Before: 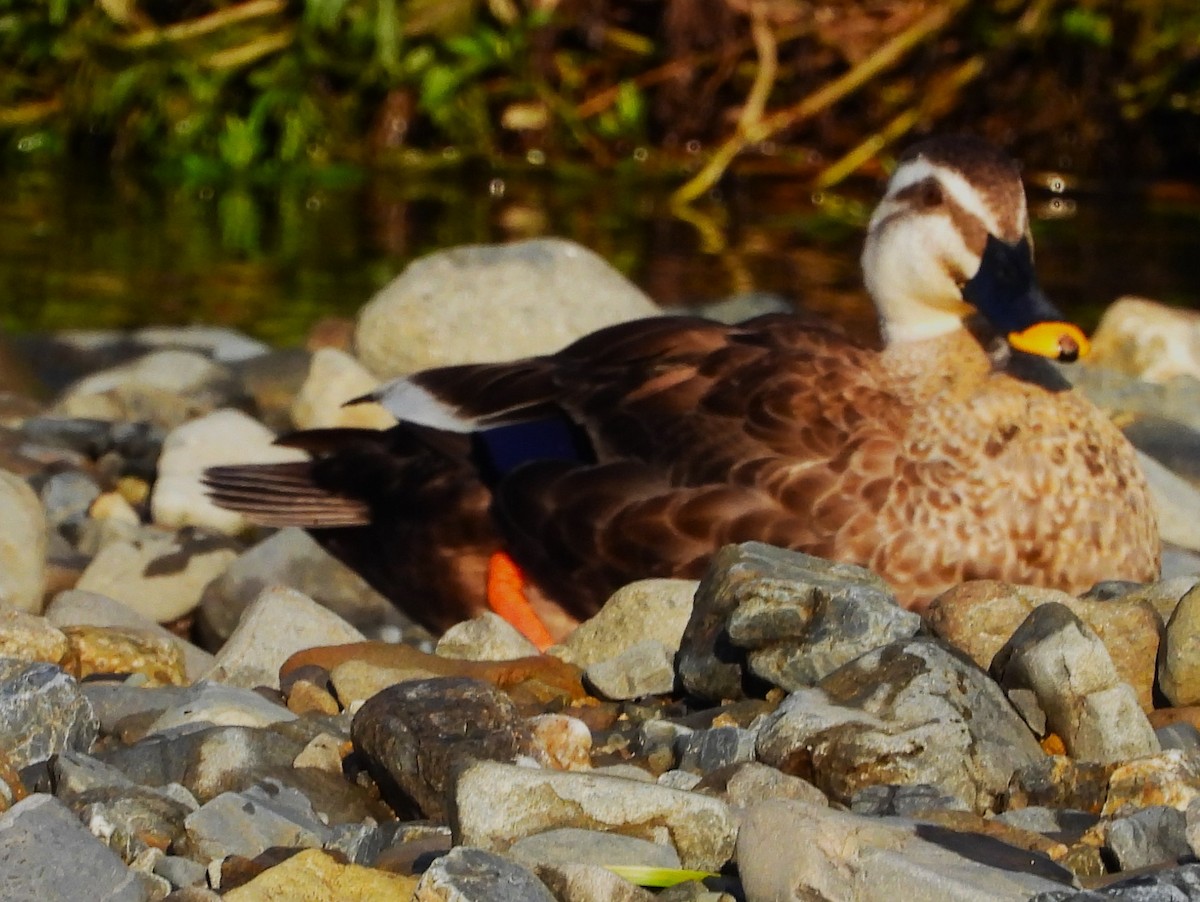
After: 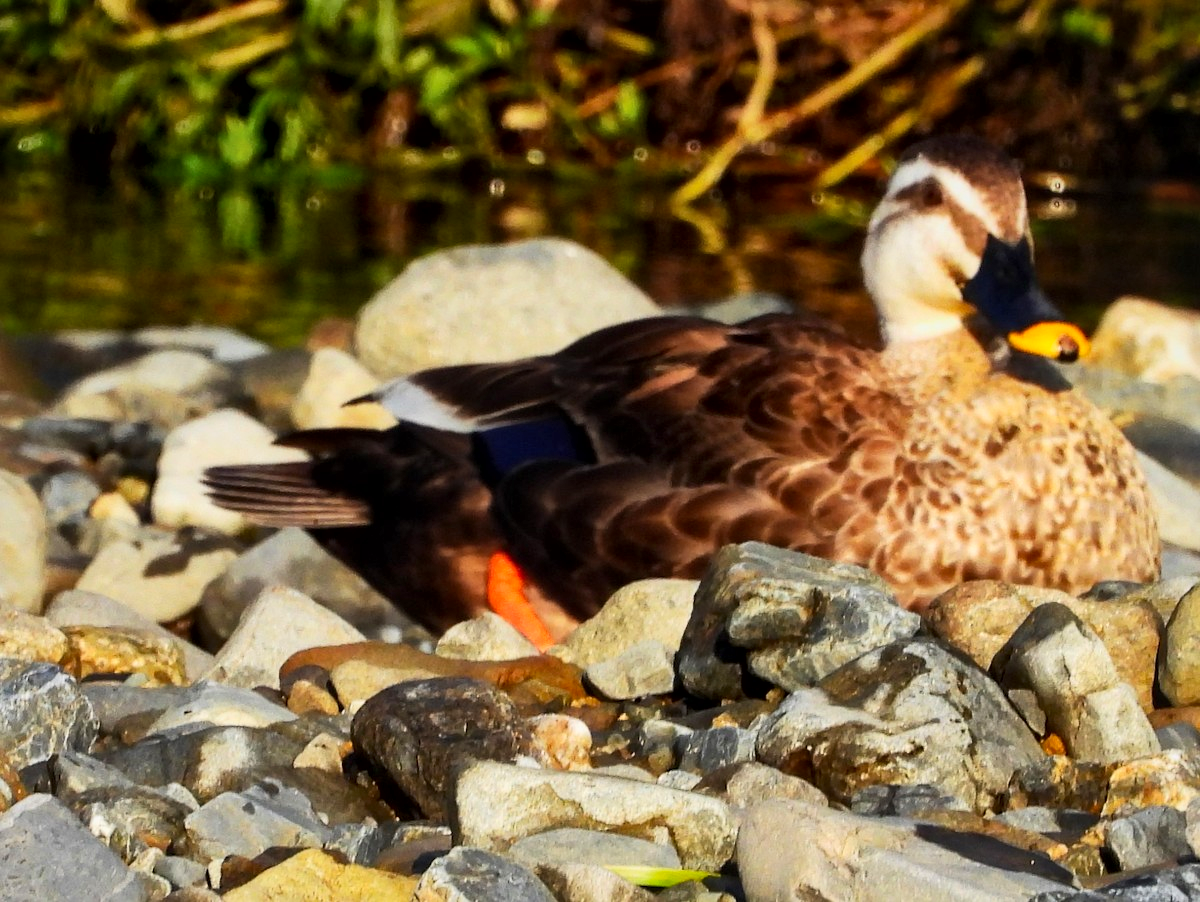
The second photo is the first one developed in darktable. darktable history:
local contrast: mode bilateral grid, contrast 25, coarseness 60, detail 151%, midtone range 0.2
contrast brightness saturation: contrast 0.2, brightness 0.16, saturation 0.22
